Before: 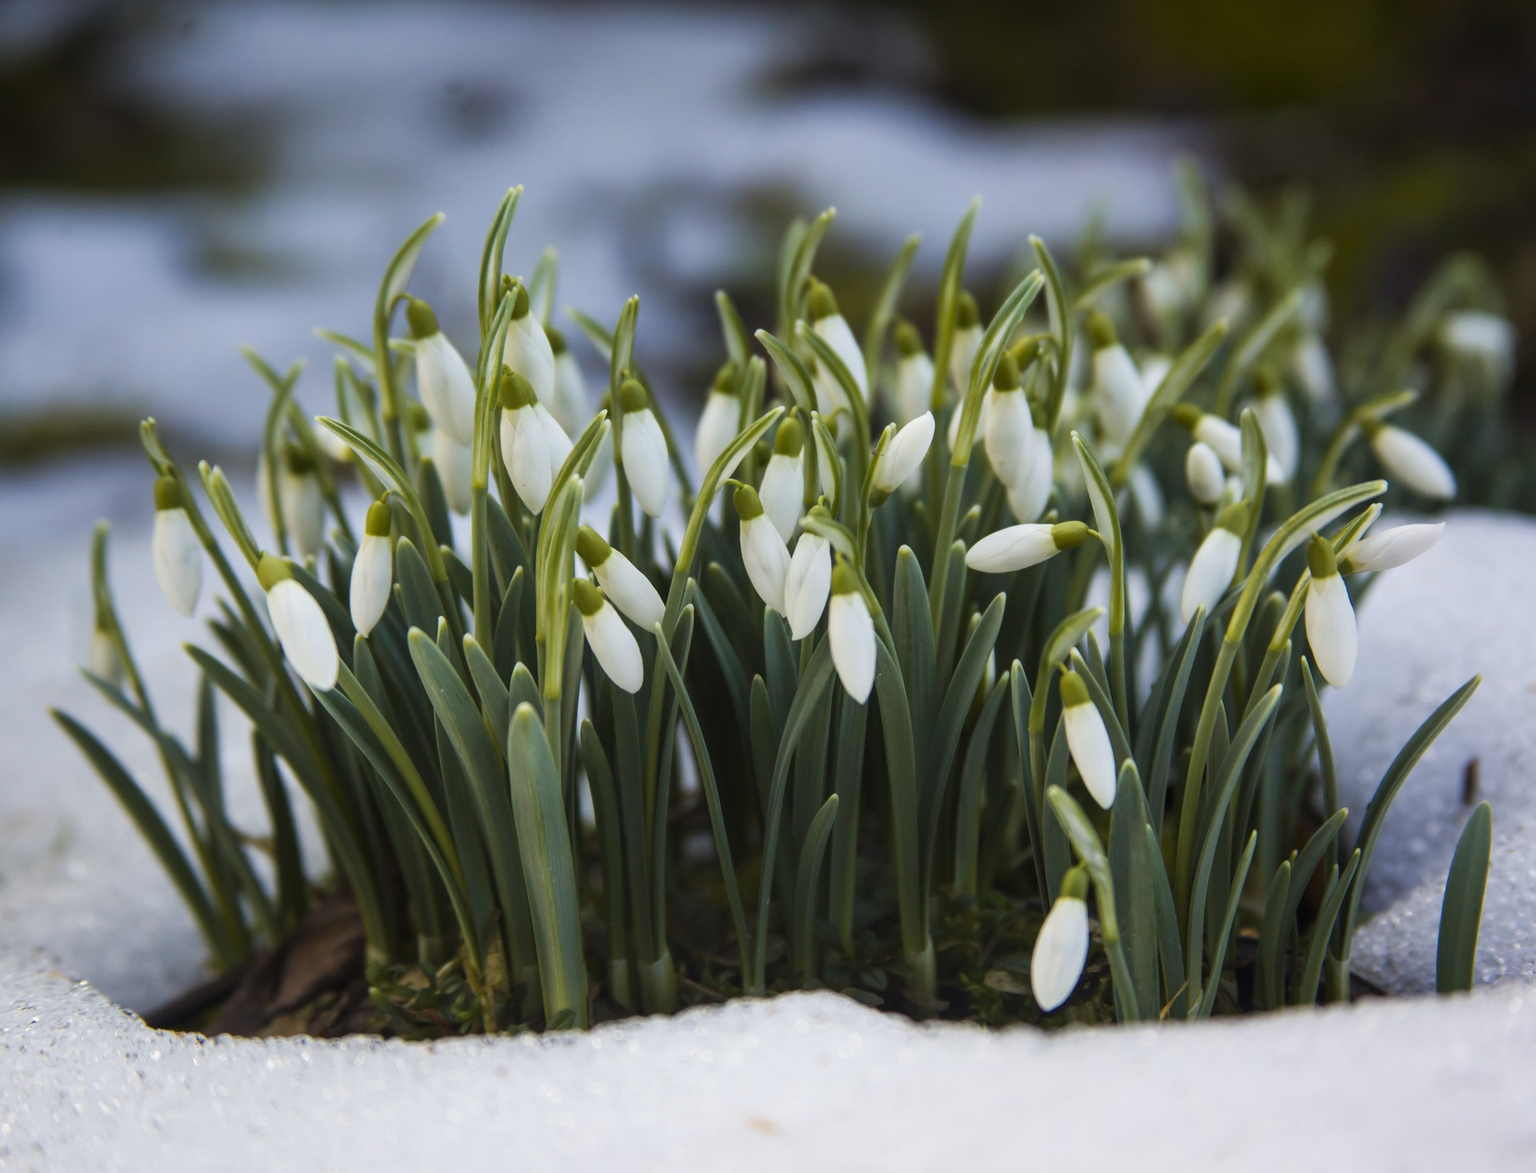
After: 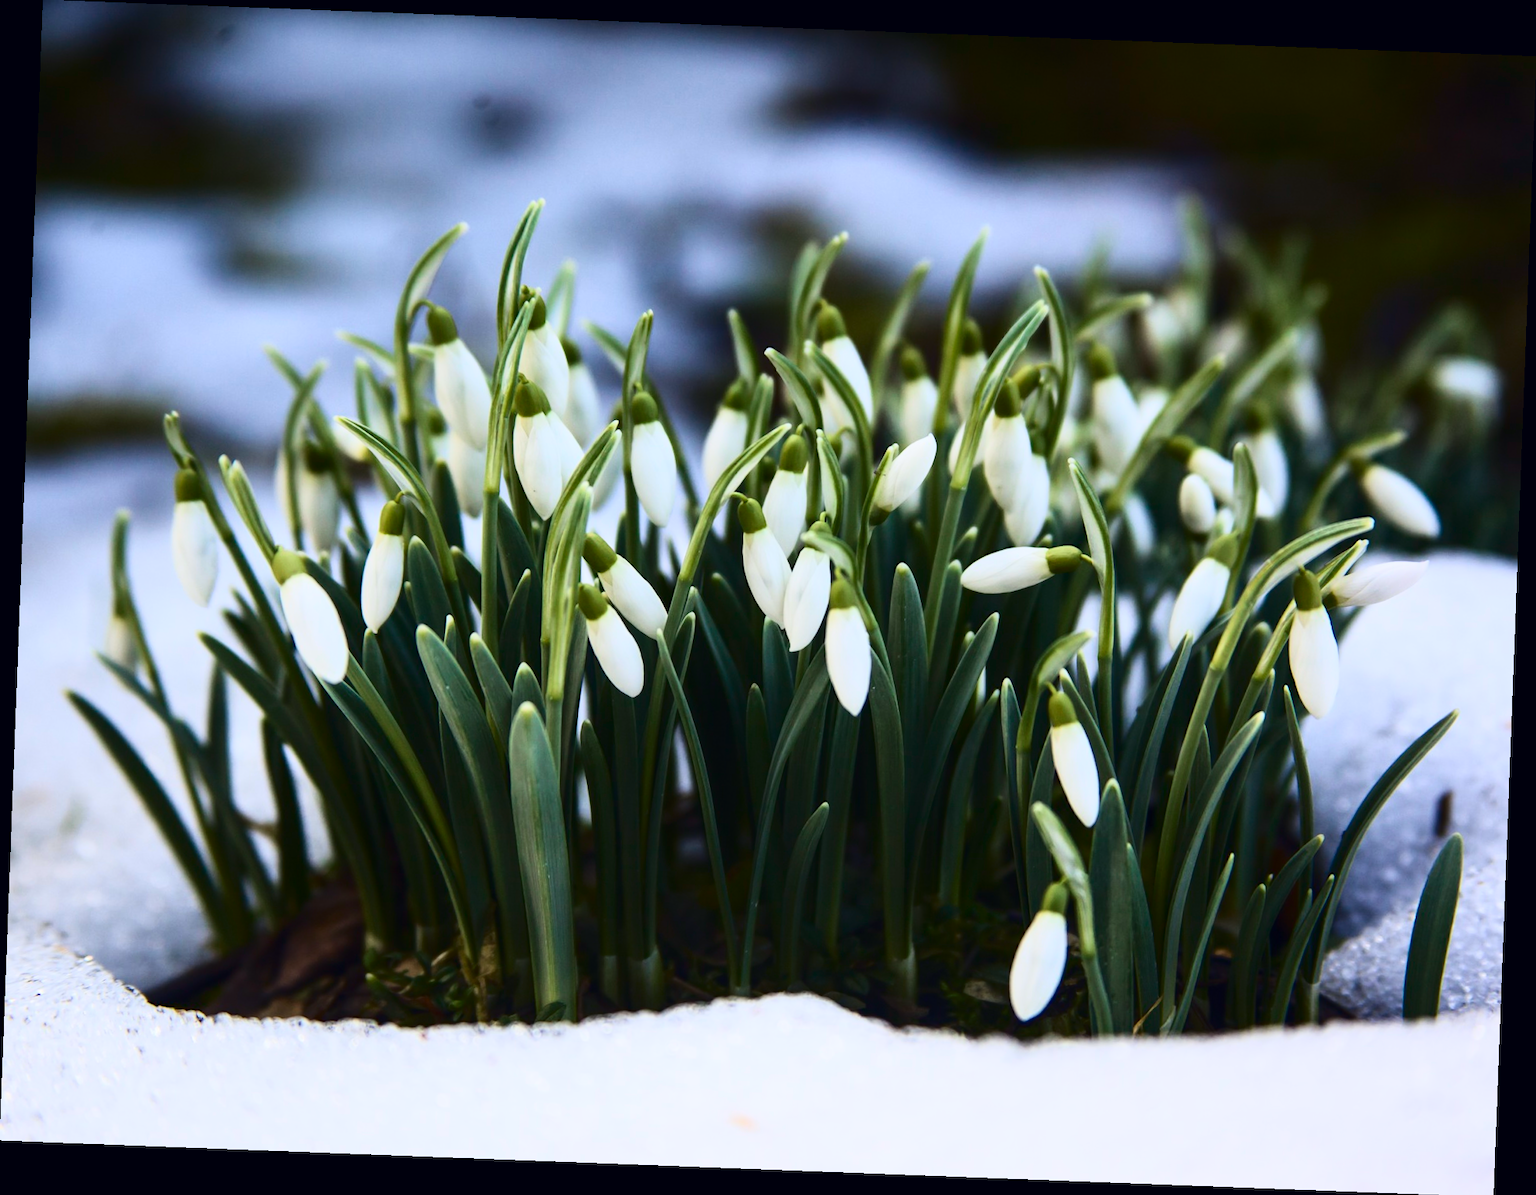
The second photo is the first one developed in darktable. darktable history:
rotate and perspective: rotation 2.17°, automatic cropping off
tone curve: curves: ch0 [(0, 0) (0.236, 0.124) (0.373, 0.304) (0.542, 0.593) (0.737, 0.873) (1, 1)]; ch1 [(0, 0) (0.399, 0.328) (0.488, 0.484) (0.598, 0.624) (1, 1)]; ch2 [(0, 0) (0.448, 0.405) (0.523, 0.511) (0.592, 0.59) (1, 1)], color space Lab, independent channels, preserve colors none
